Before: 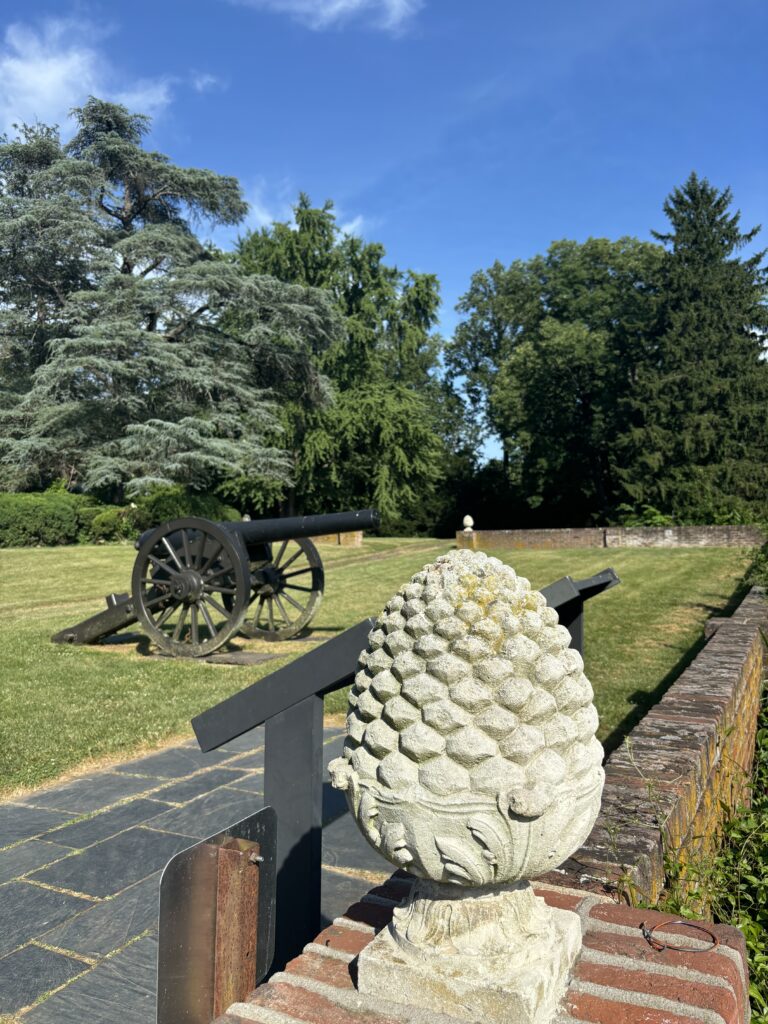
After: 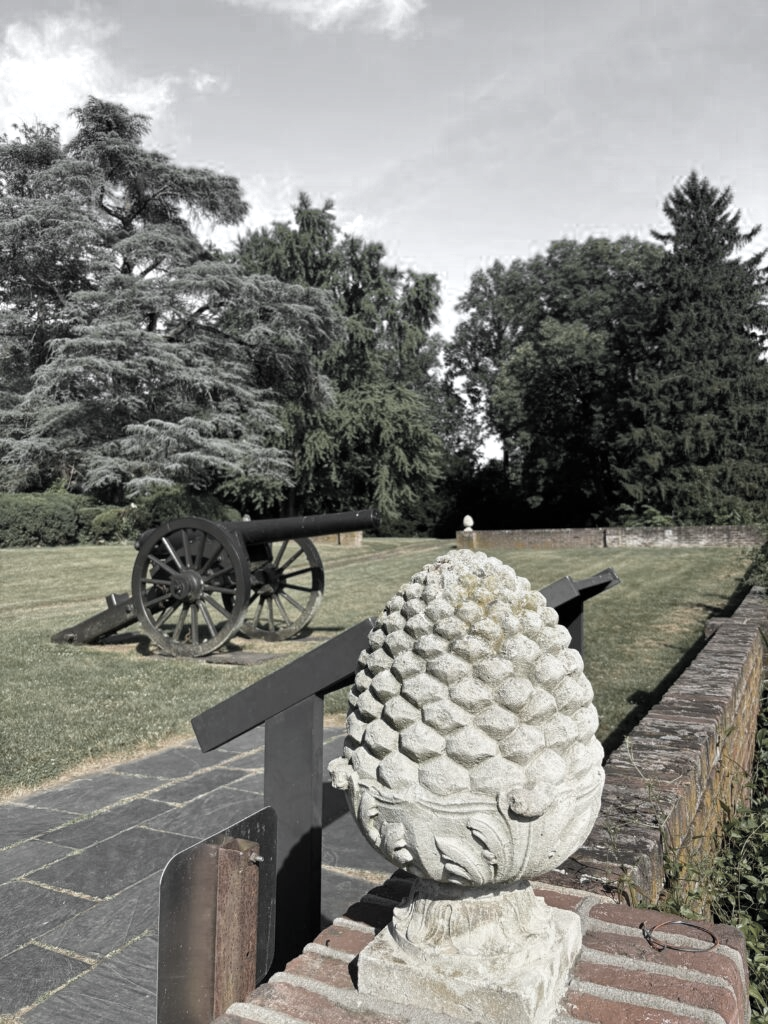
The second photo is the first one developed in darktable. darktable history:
color zones: curves: ch0 [(0, 0.613) (0.01, 0.613) (0.245, 0.448) (0.498, 0.529) (0.642, 0.665) (0.879, 0.777) (0.99, 0.613)]; ch1 [(0, 0.035) (0.121, 0.189) (0.259, 0.197) (0.415, 0.061) (0.589, 0.022) (0.732, 0.022) (0.857, 0.026) (0.991, 0.053)]
contrast brightness saturation: saturation -0.05
